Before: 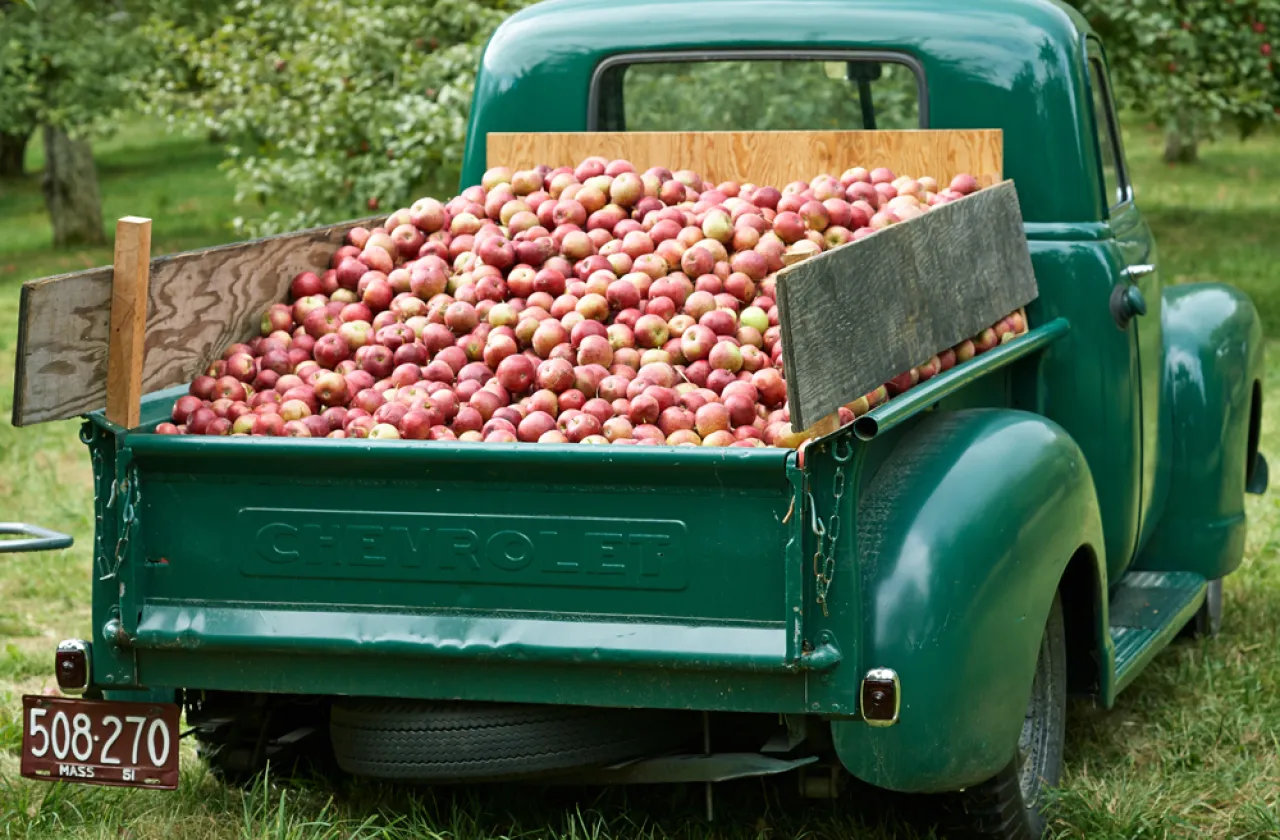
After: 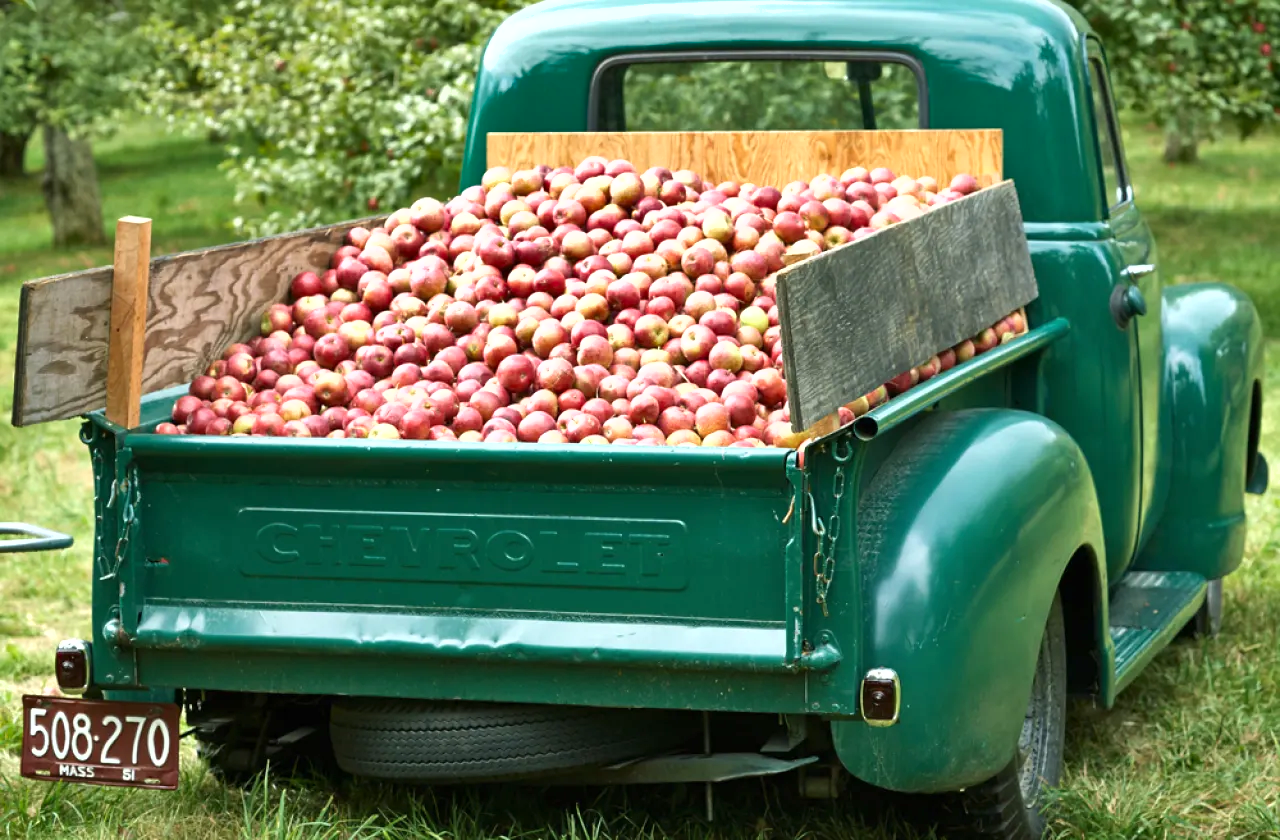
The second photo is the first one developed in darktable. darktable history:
shadows and highlights: radius 108.52, shadows 23.73, highlights -59.32, low approximation 0.01, soften with gaussian
exposure: exposure 0.6 EV, compensate highlight preservation false
